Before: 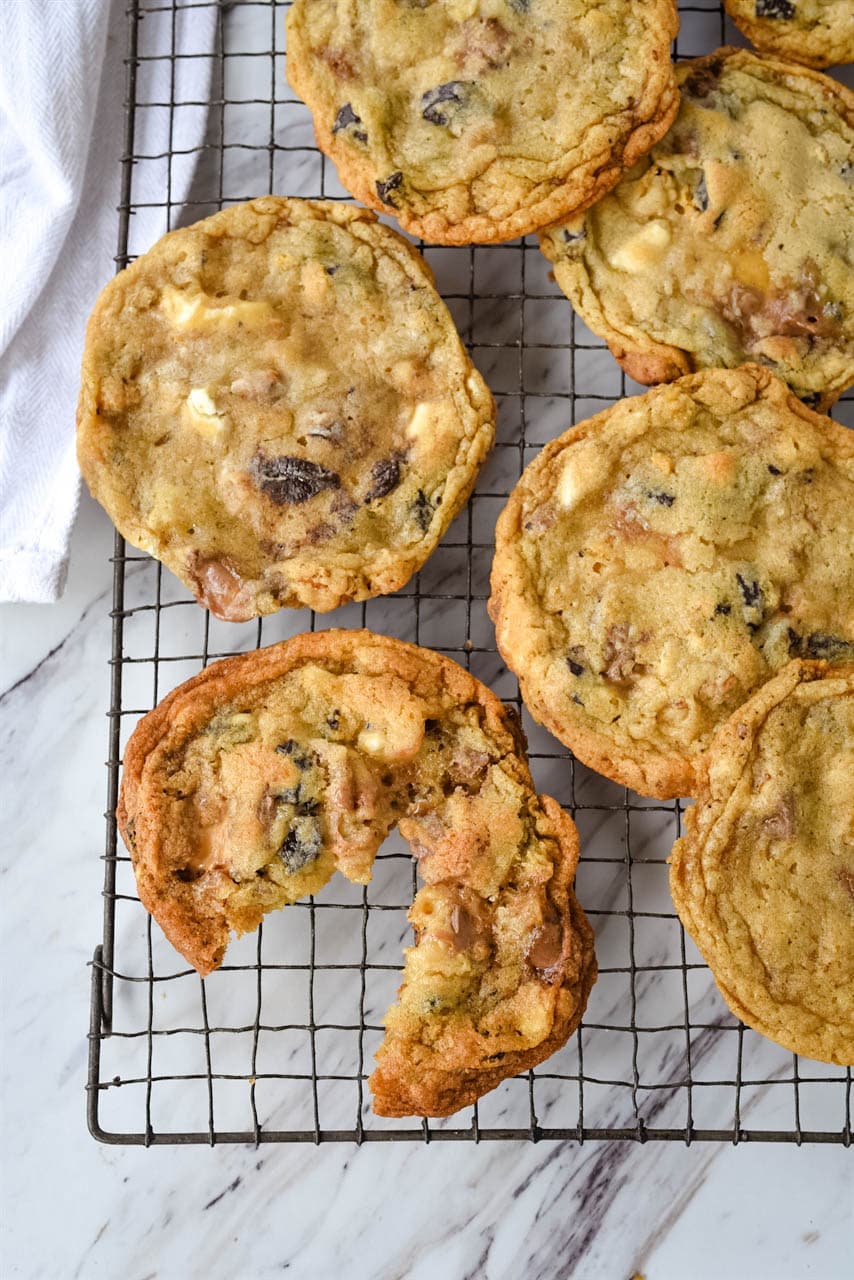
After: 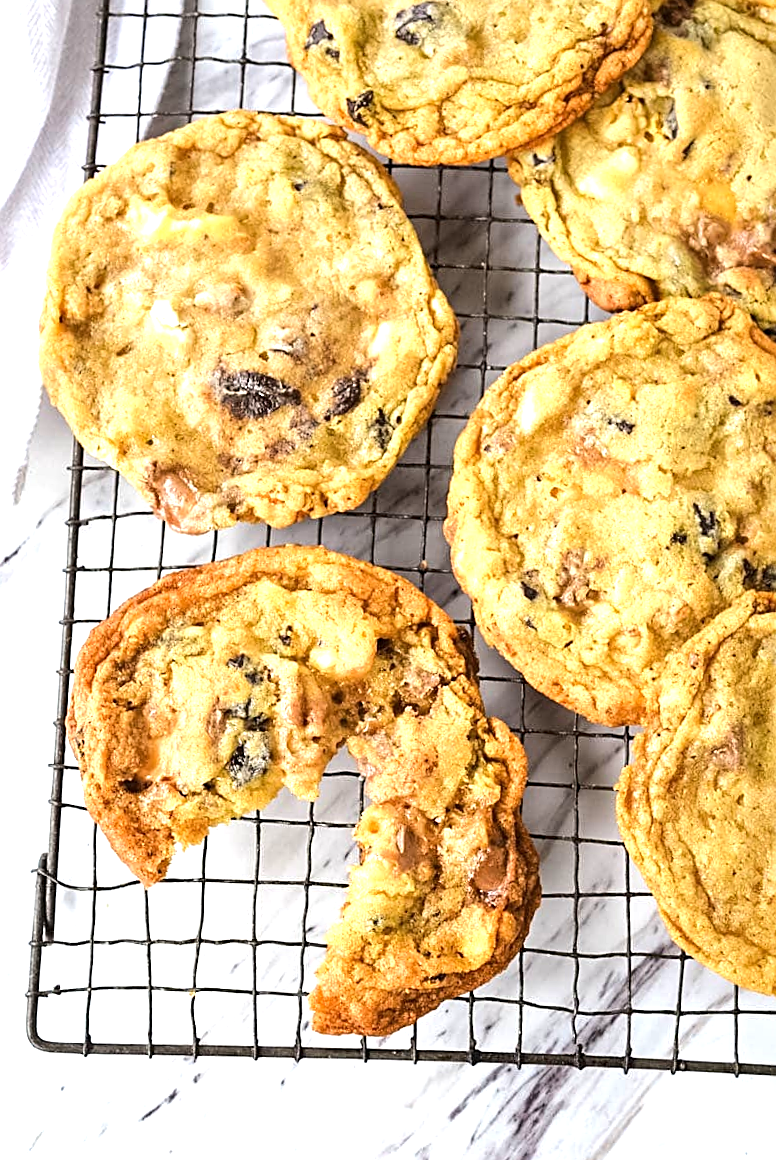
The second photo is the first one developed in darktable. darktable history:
exposure: black level correction 0, exposure 0.695 EV, compensate exposure bias true, compensate highlight preservation false
sharpen: on, module defaults
tone equalizer: -8 EV -0.384 EV, -7 EV -0.384 EV, -6 EV -0.351 EV, -5 EV -0.241 EV, -3 EV 0.246 EV, -2 EV 0.322 EV, -1 EV 0.364 EV, +0 EV 0.417 EV, edges refinement/feathering 500, mask exposure compensation -1.57 EV, preserve details no
crop and rotate: angle -1.94°, left 3.146%, top 4.213%, right 1.373%, bottom 0.557%
